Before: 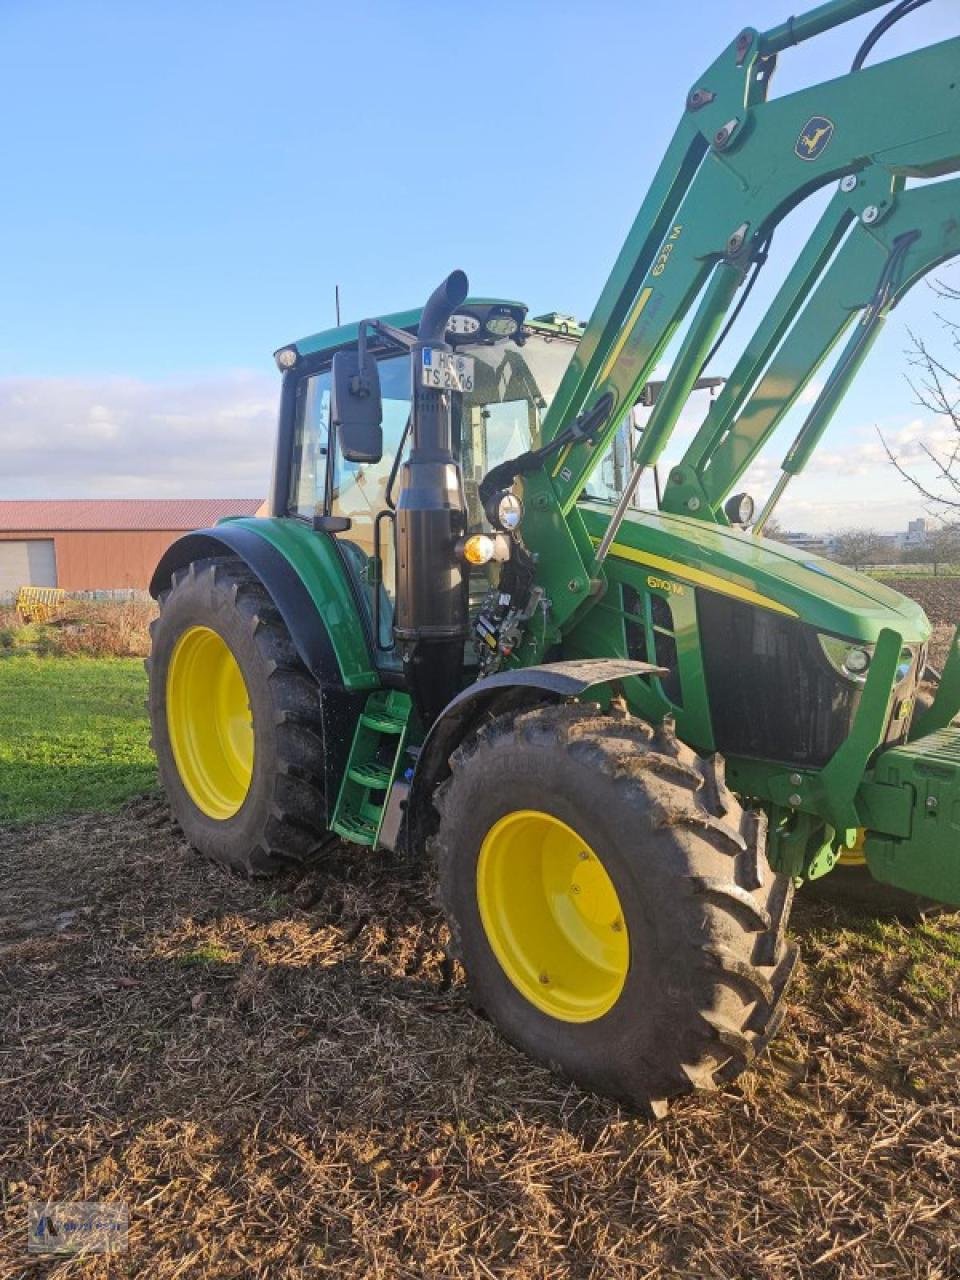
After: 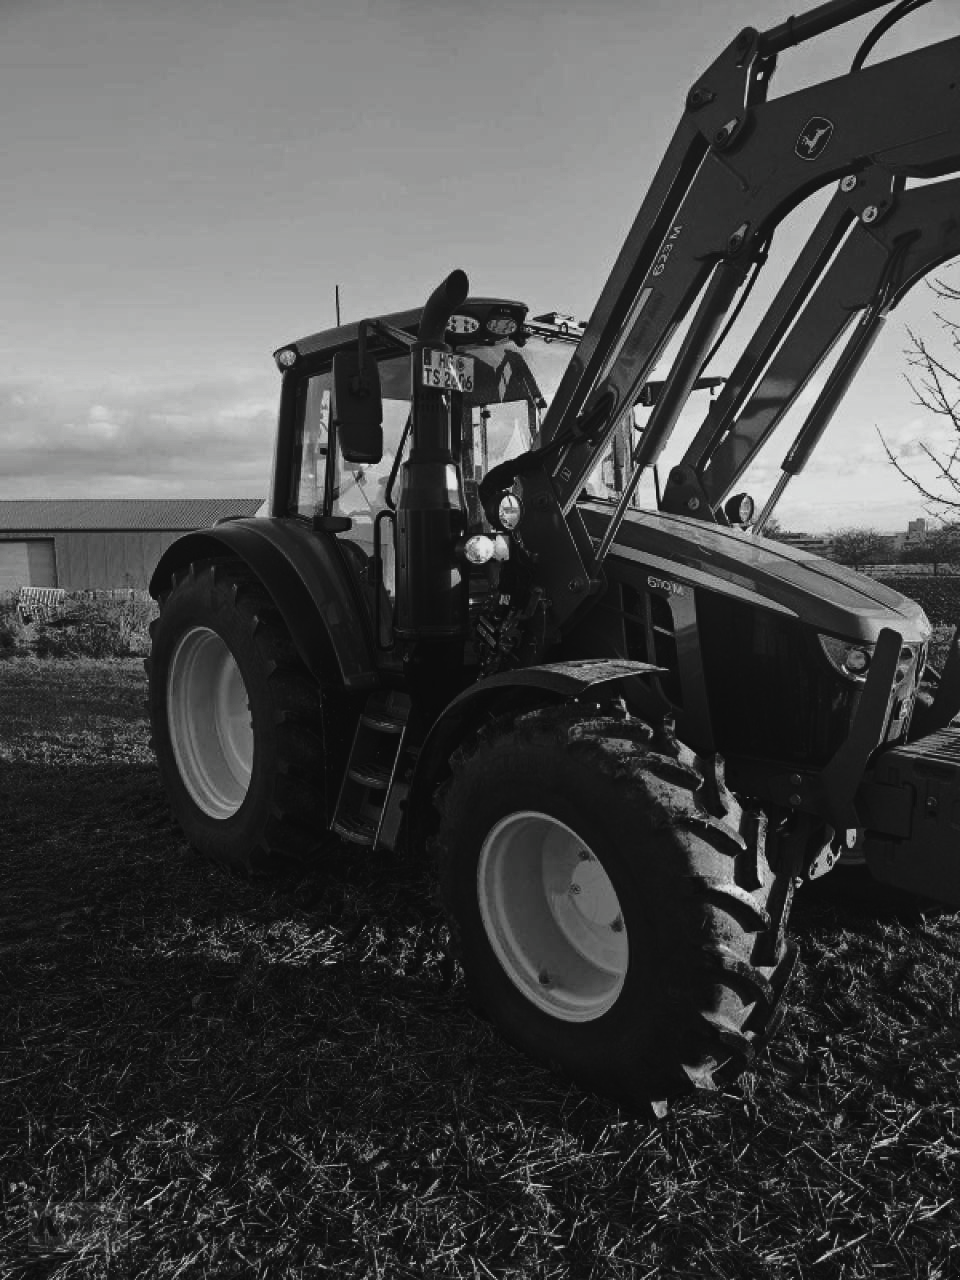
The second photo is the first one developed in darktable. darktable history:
tone curve: curves: ch0 [(0, 0.032) (0.094, 0.08) (0.265, 0.208) (0.41, 0.417) (0.498, 0.496) (0.638, 0.673) (0.819, 0.841) (0.96, 0.899)]; ch1 [(0, 0) (0.161, 0.092) (0.37, 0.302) (0.417, 0.434) (0.495, 0.504) (0.576, 0.589) (0.725, 0.765) (1, 1)]; ch2 [(0, 0) (0.352, 0.403) (0.45, 0.469) (0.521, 0.515) (0.59, 0.579) (1, 1)], preserve colors none
color zones: curves: ch1 [(0, 0.831) (0.08, 0.771) (0.157, 0.268) (0.241, 0.207) (0.562, -0.005) (0.714, -0.013) (0.876, 0.01) (1, 0.831)]
contrast brightness saturation: contrast -0.029, brightness -0.583, saturation -0.99
color correction: highlights a* -6.82, highlights b* 0.569
